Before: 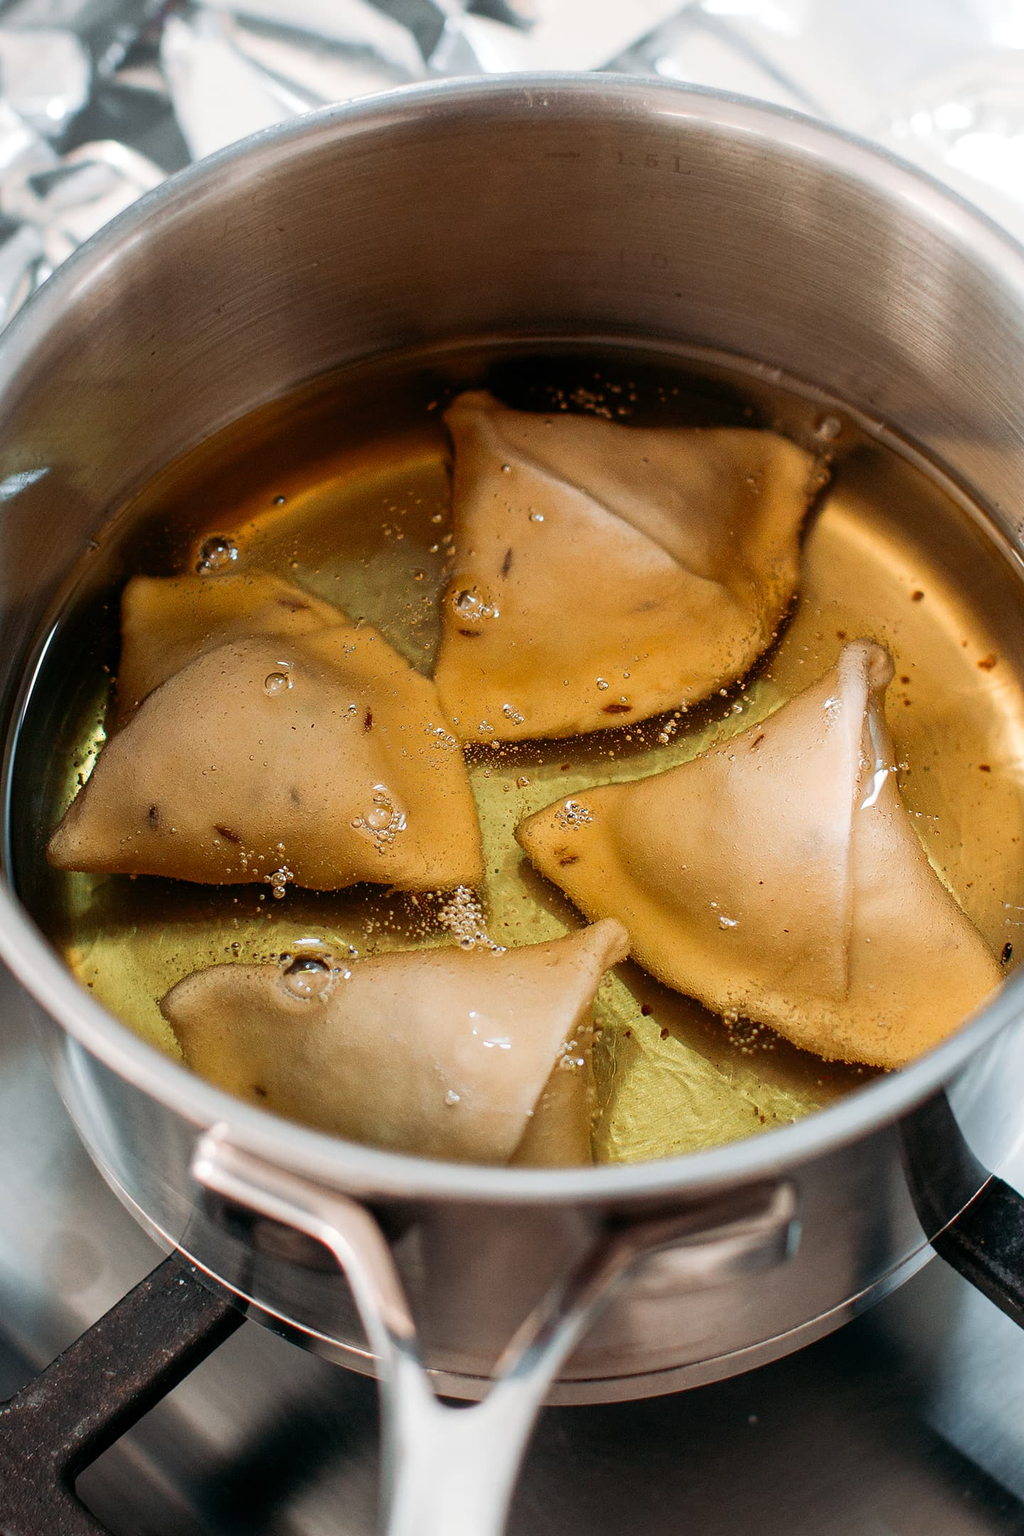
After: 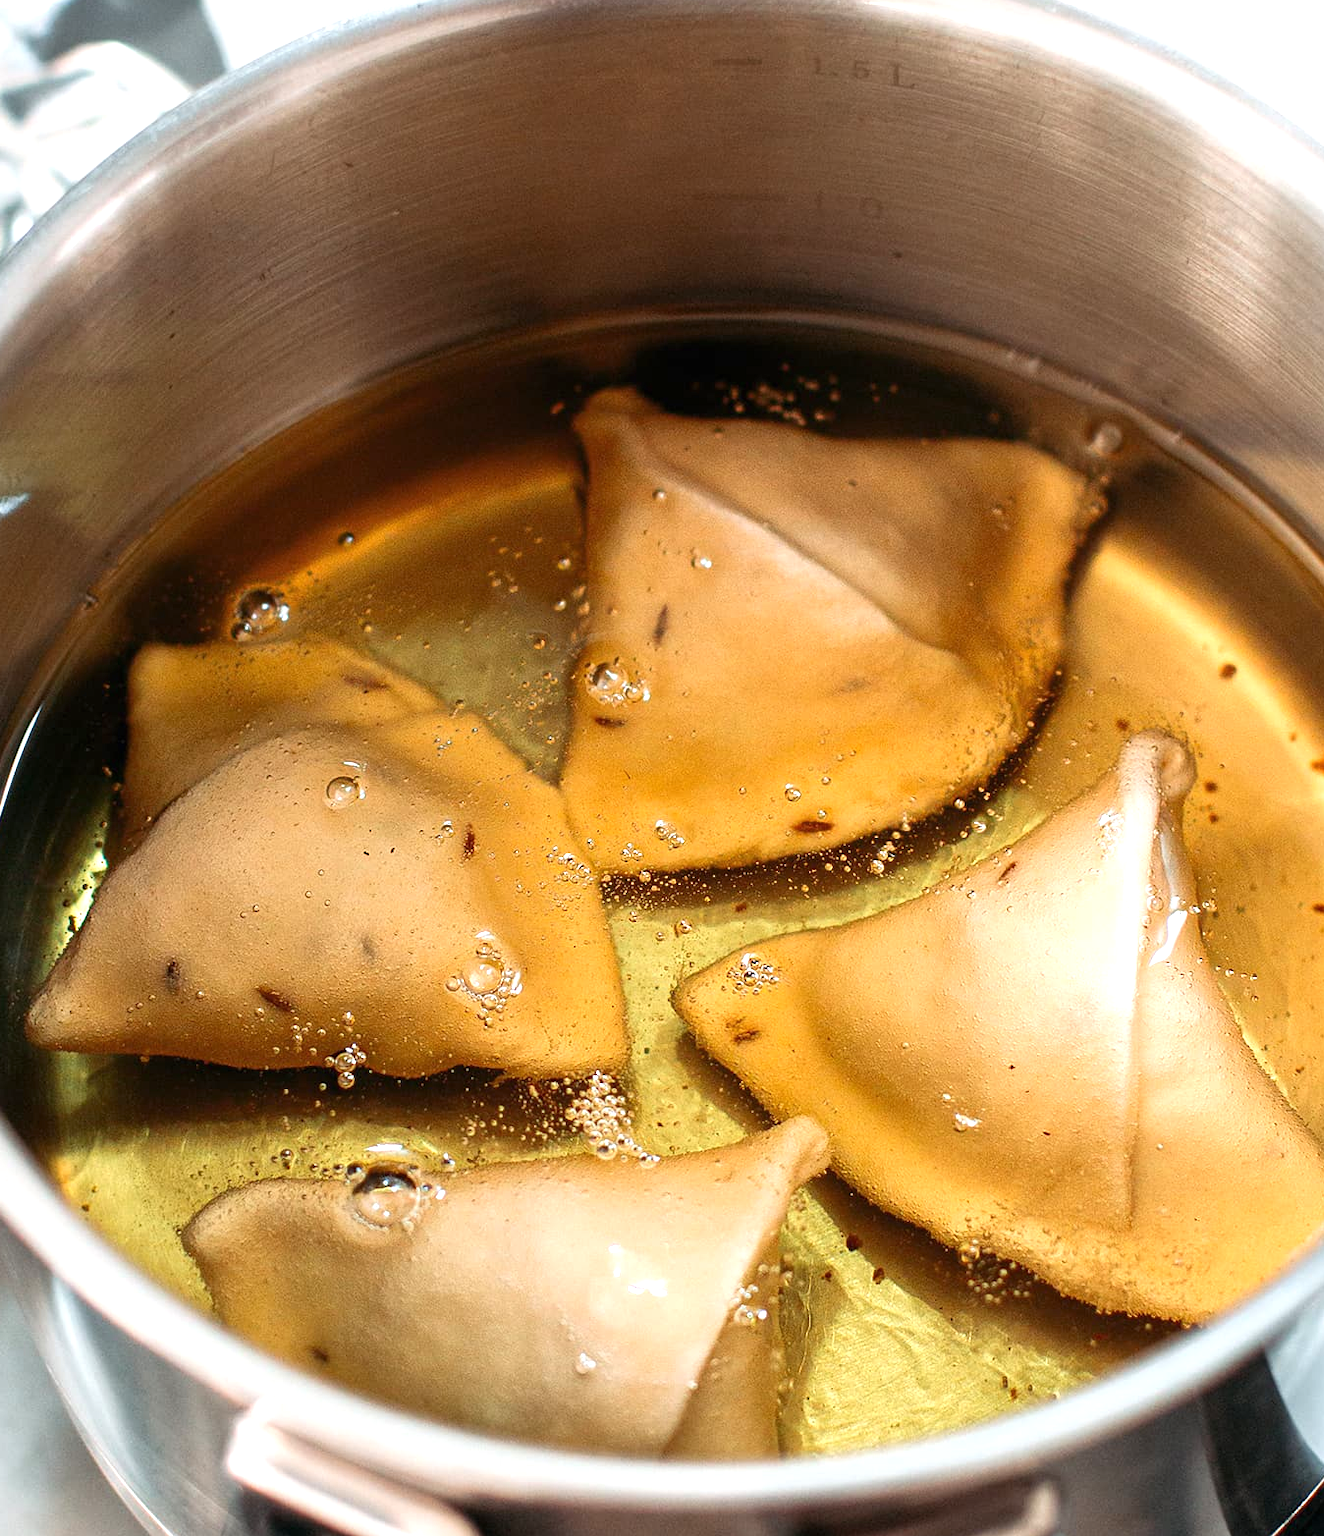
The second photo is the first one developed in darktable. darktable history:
crop: left 2.817%, top 7.205%, right 3.442%, bottom 20.366%
exposure: black level correction 0, exposure 0.7 EV, compensate highlight preservation false
